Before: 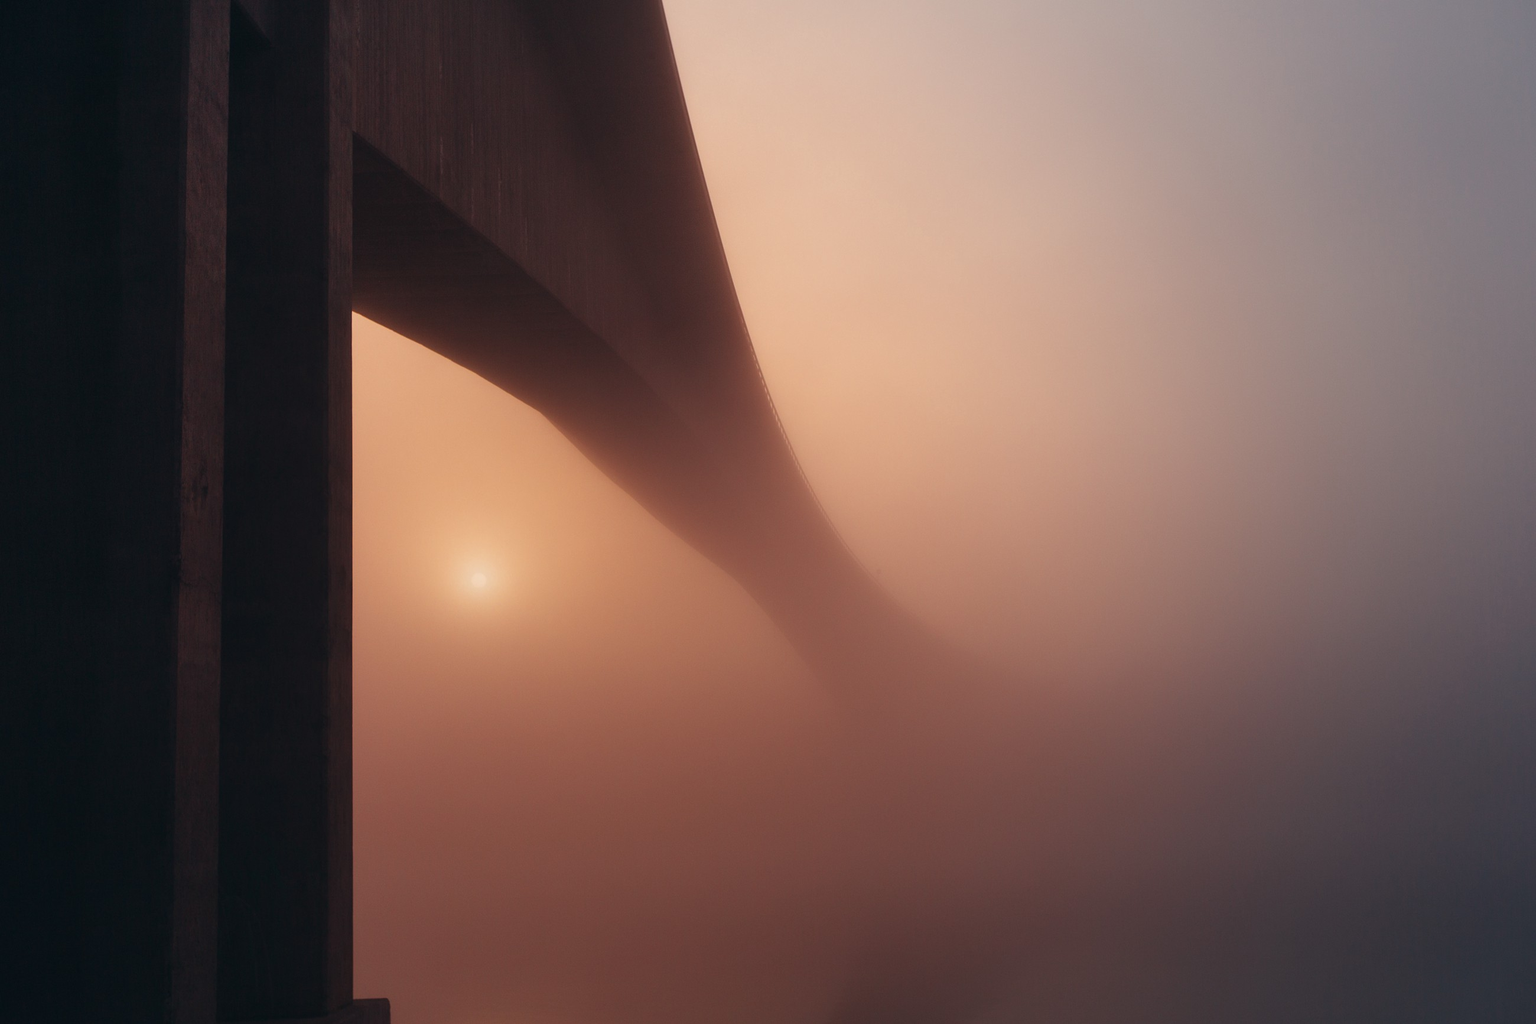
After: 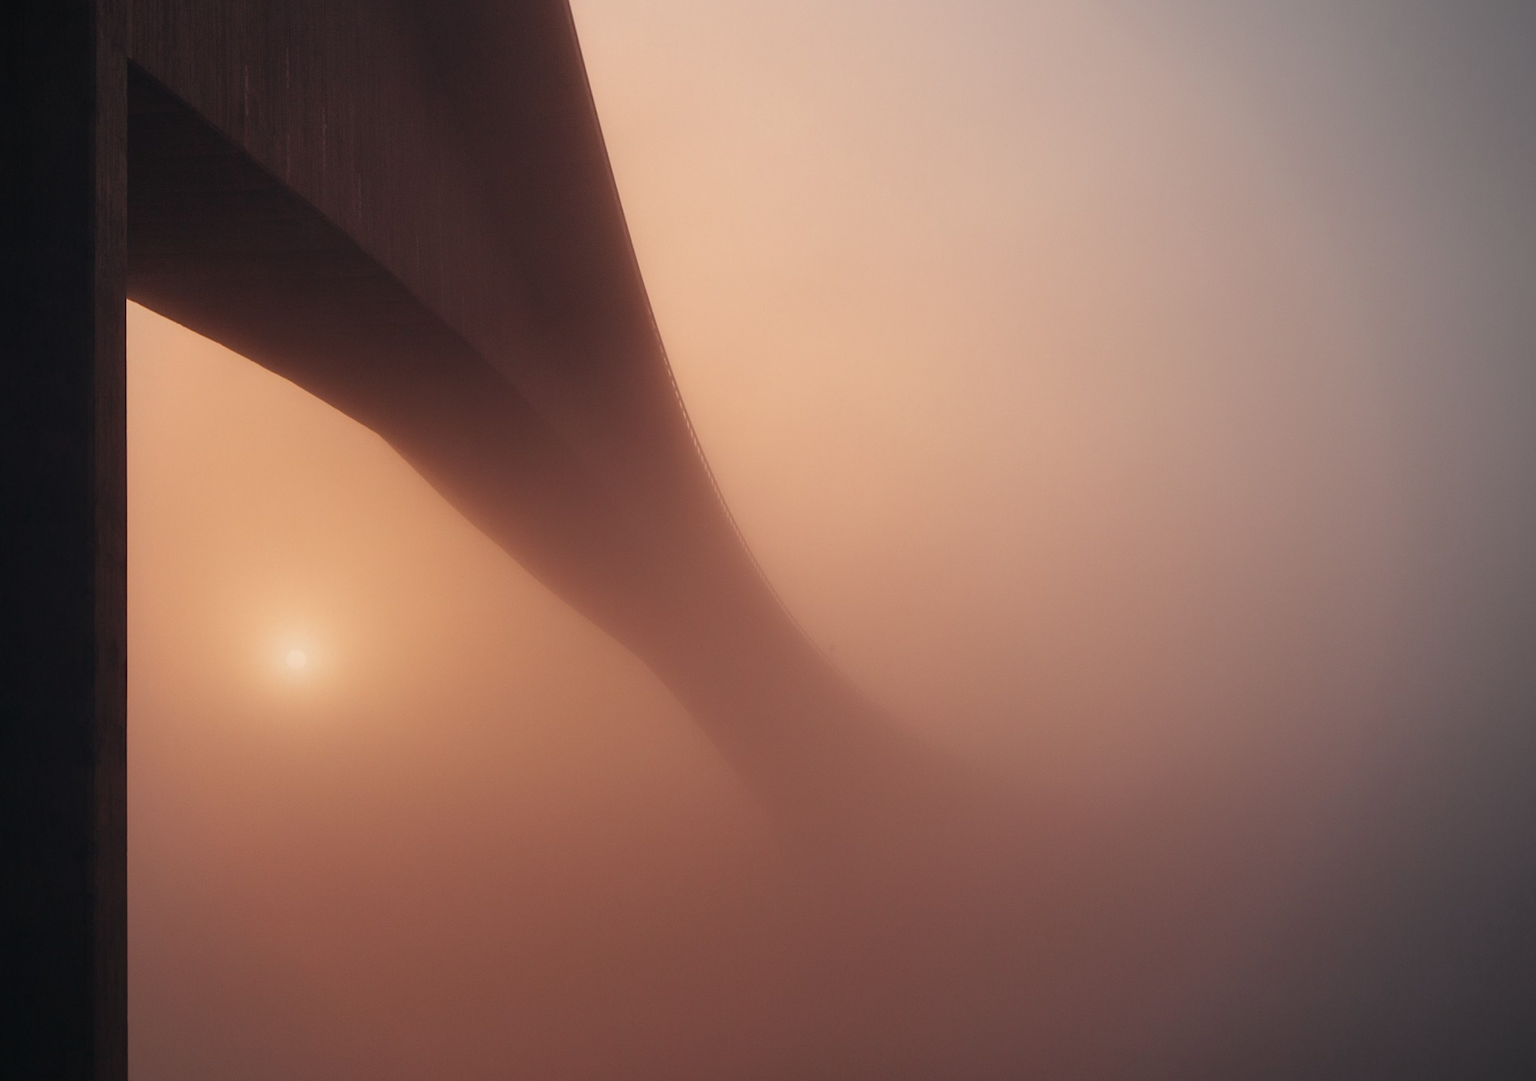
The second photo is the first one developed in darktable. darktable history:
crop: left 16.806%, top 8.647%, right 8.51%, bottom 12.439%
vignetting: fall-off start 79.84%
